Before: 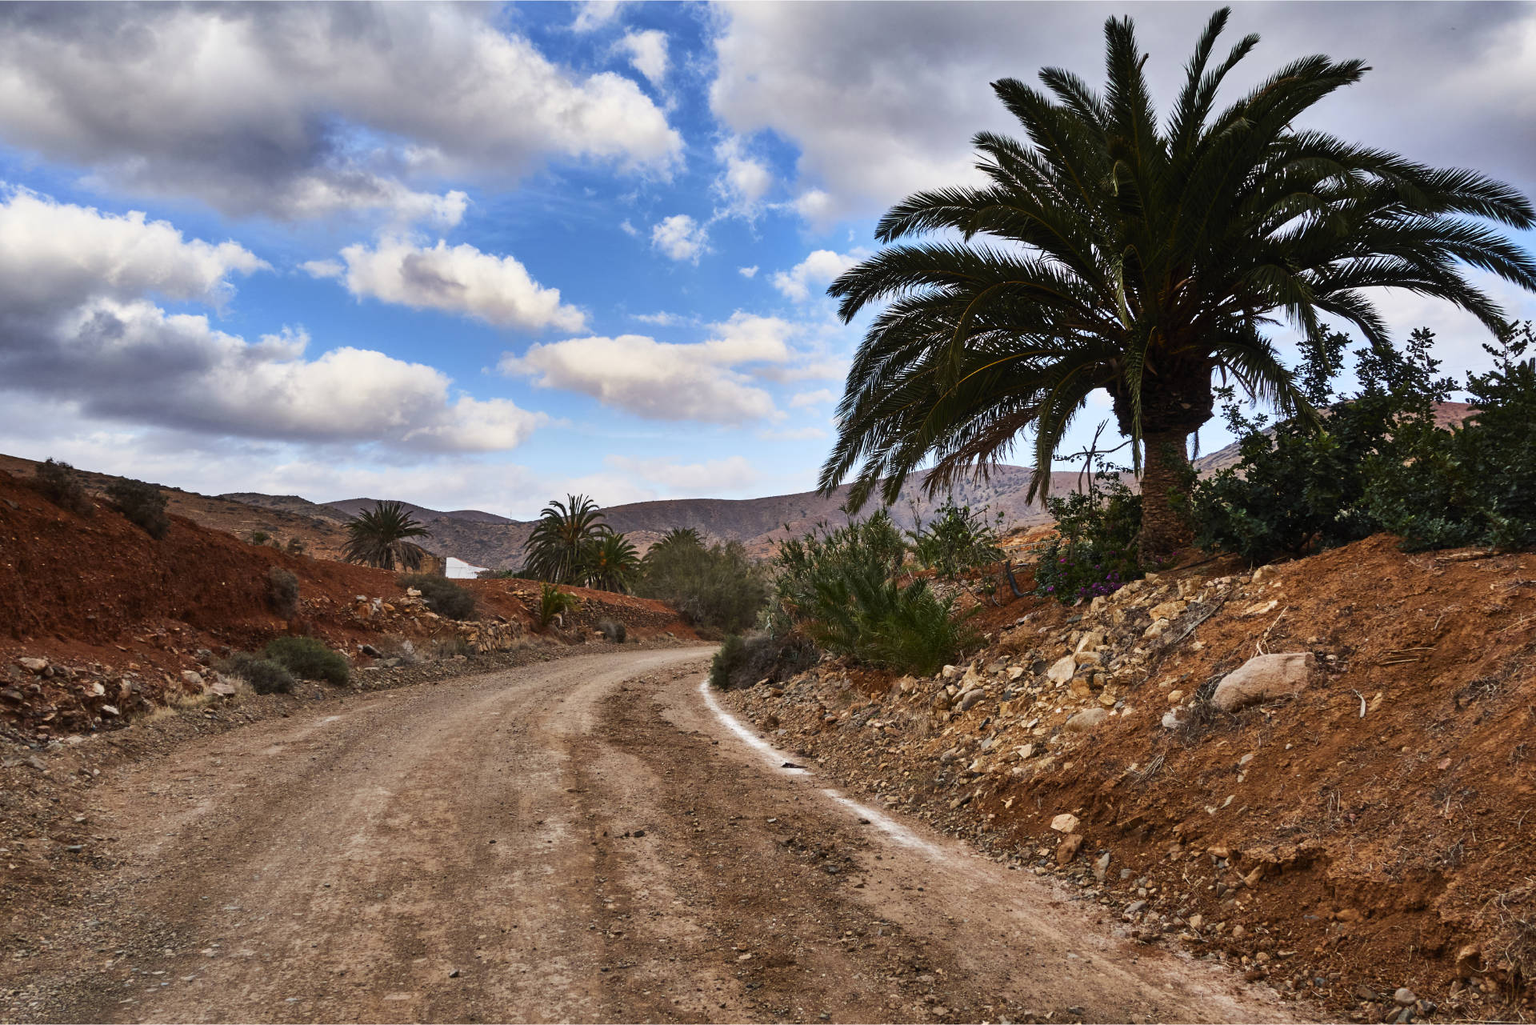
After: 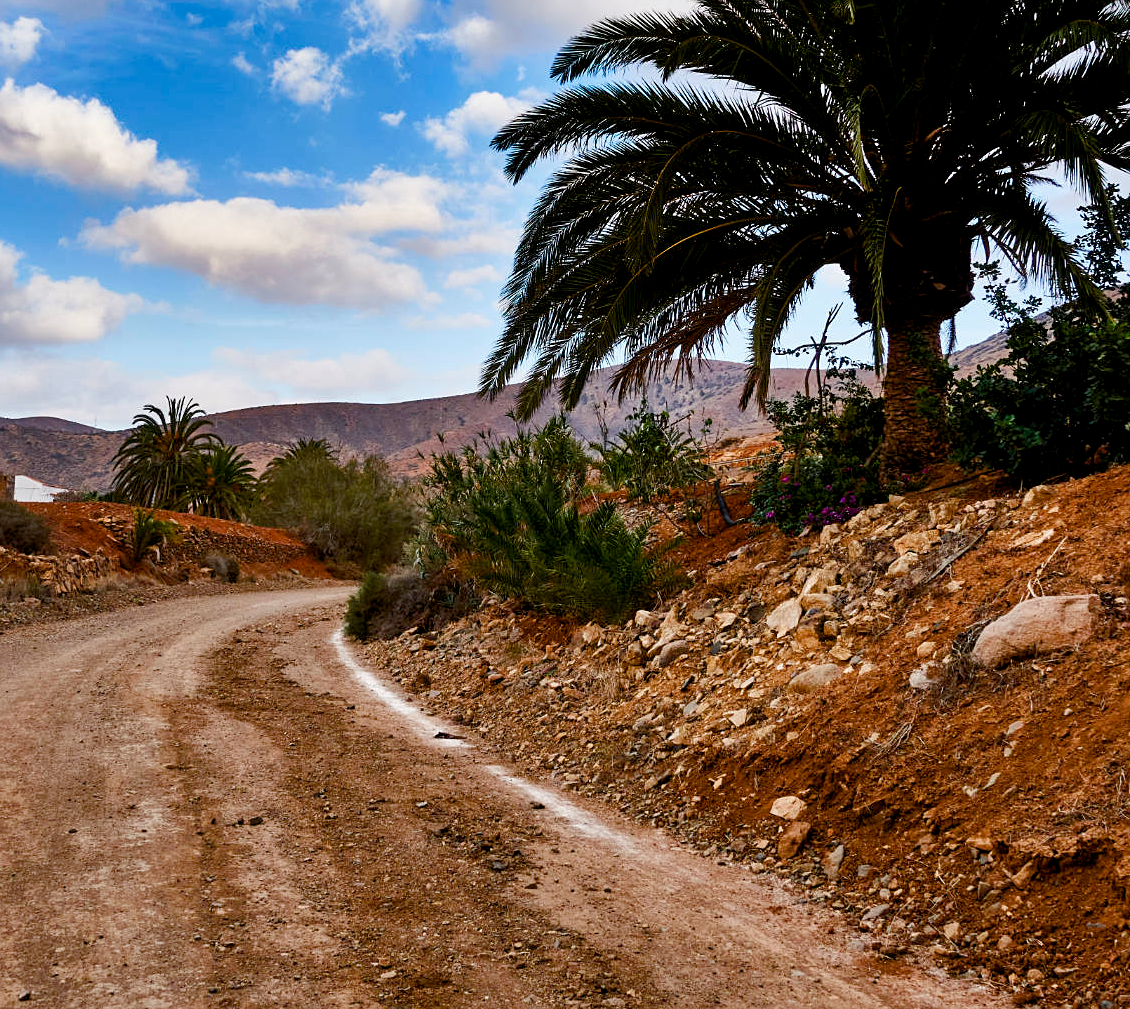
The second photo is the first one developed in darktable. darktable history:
sharpen: radius 1.302, amount 0.304, threshold 0.13
color balance rgb: shadows lift › chroma 1.017%, shadows lift › hue 216.7°, global offset › luminance -0.471%, perceptual saturation grading › global saturation 25.584%, perceptual saturation grading › highlights -50.083%, perceptual saturation grading › shadows 30.083%, global vibrance 9.264%
crop and rotate: left 28.328%, top 17.304%, right 12.784%, bottom 3.922%
